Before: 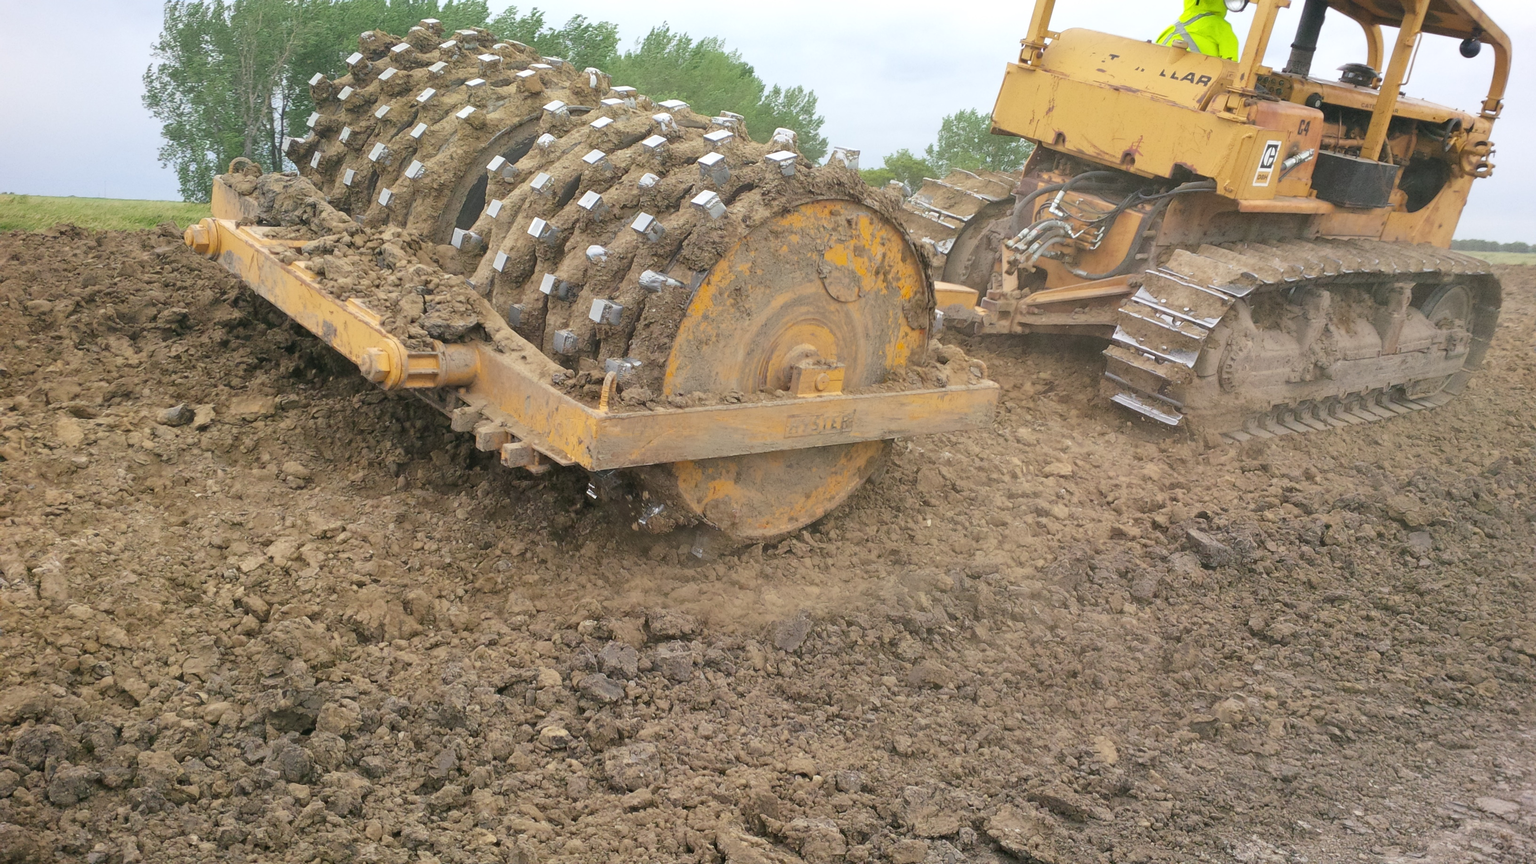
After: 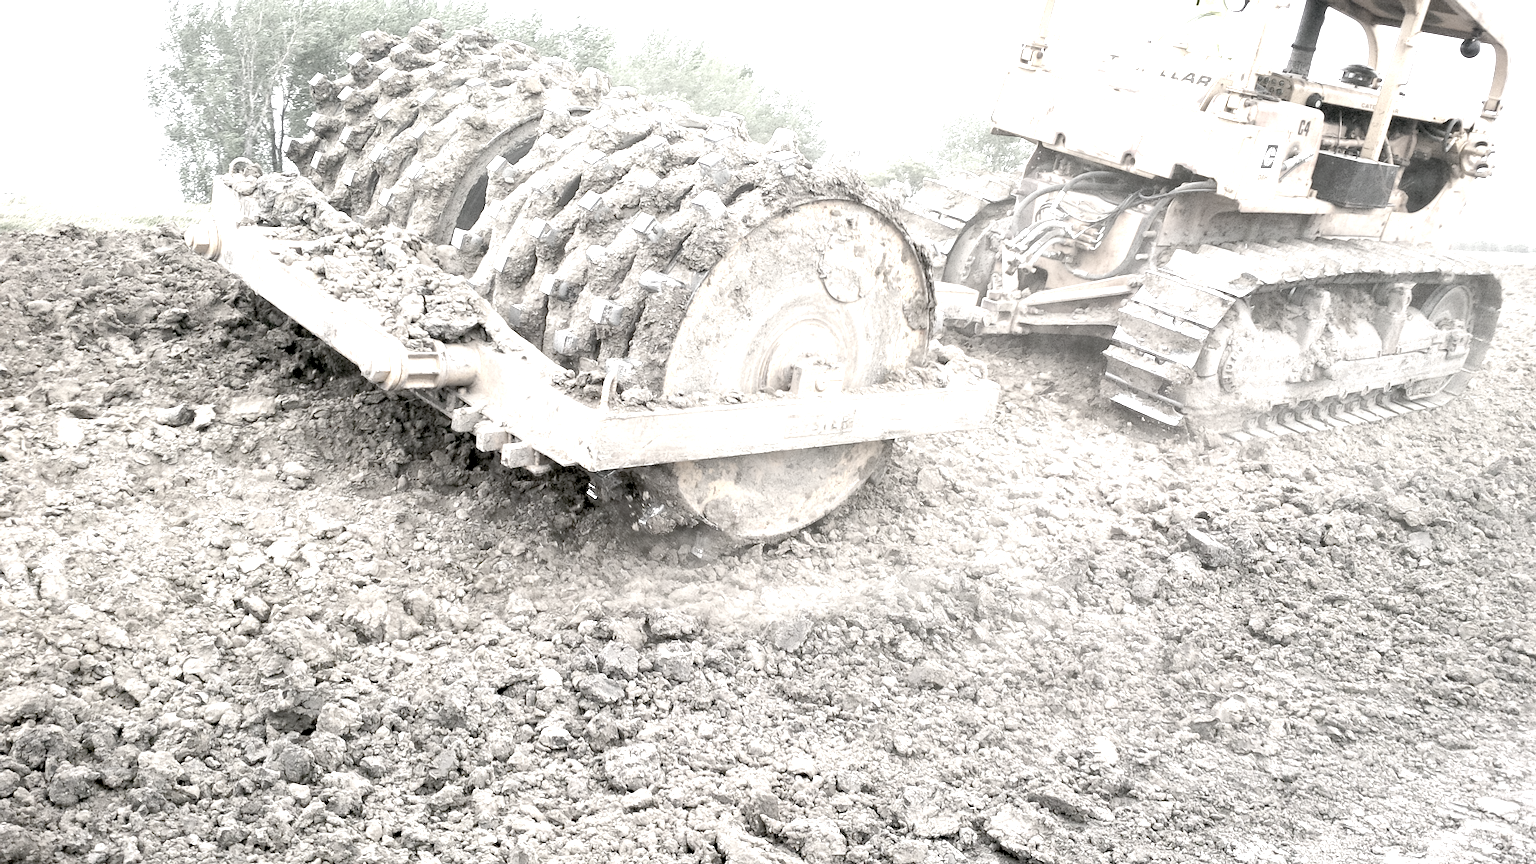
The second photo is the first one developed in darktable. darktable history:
exposure: black level correction 0.015, exposure 1.786 EV, compensate exposure bias true, compensate highlight preservation false
color correction: highlights b* 0.01, saturation 0.145
